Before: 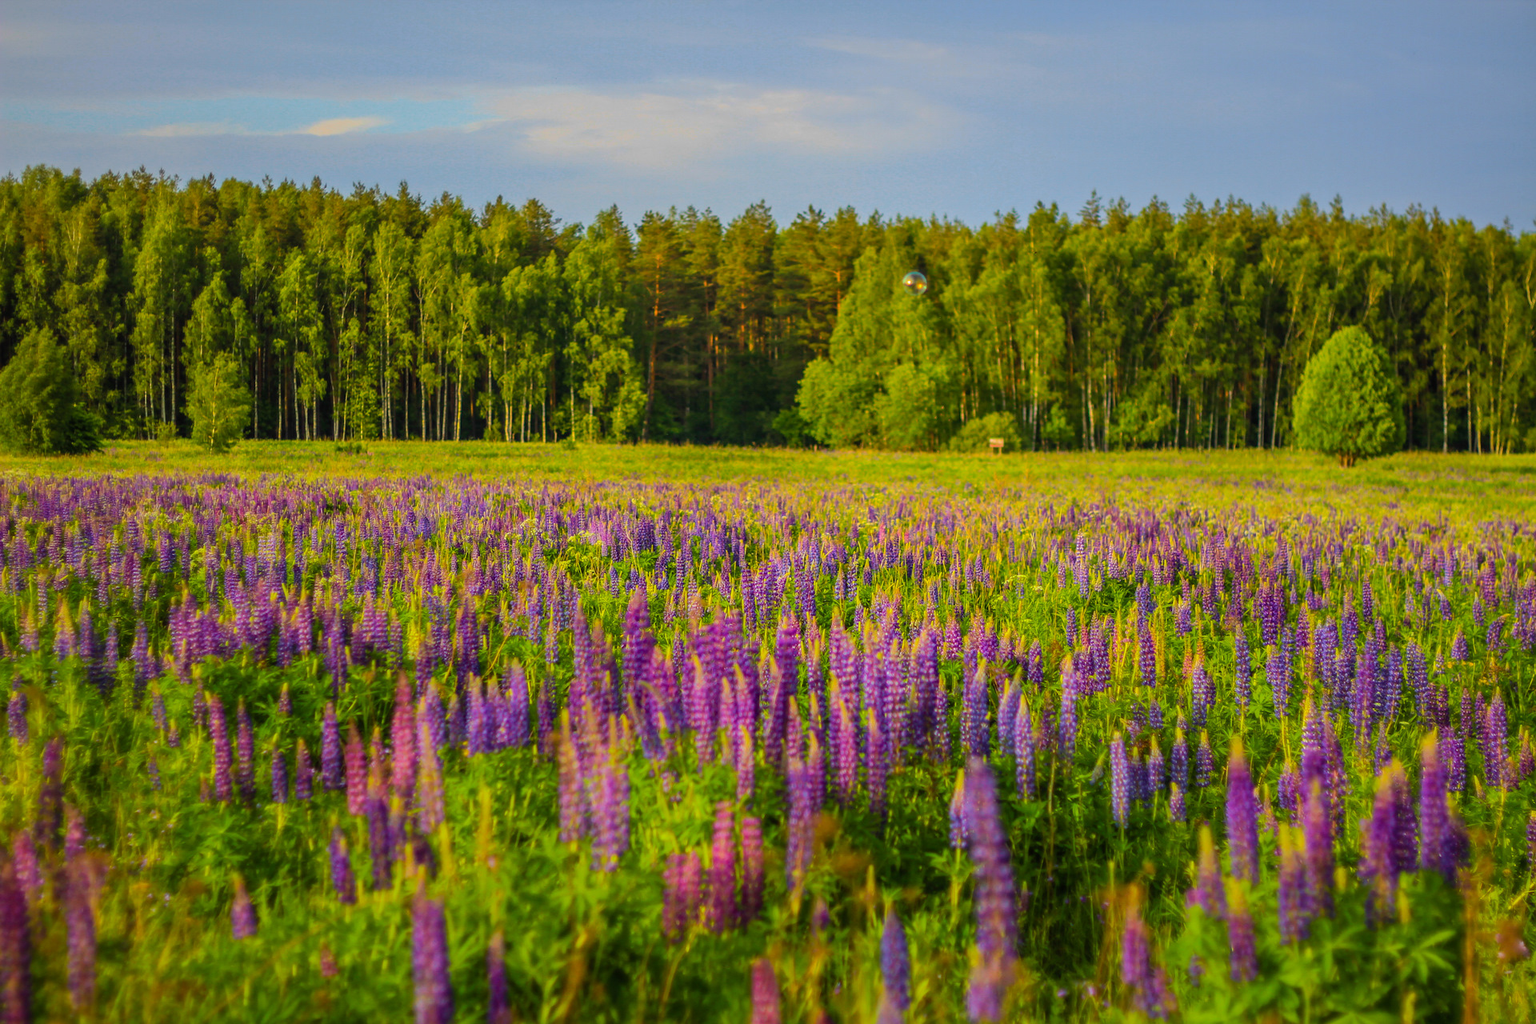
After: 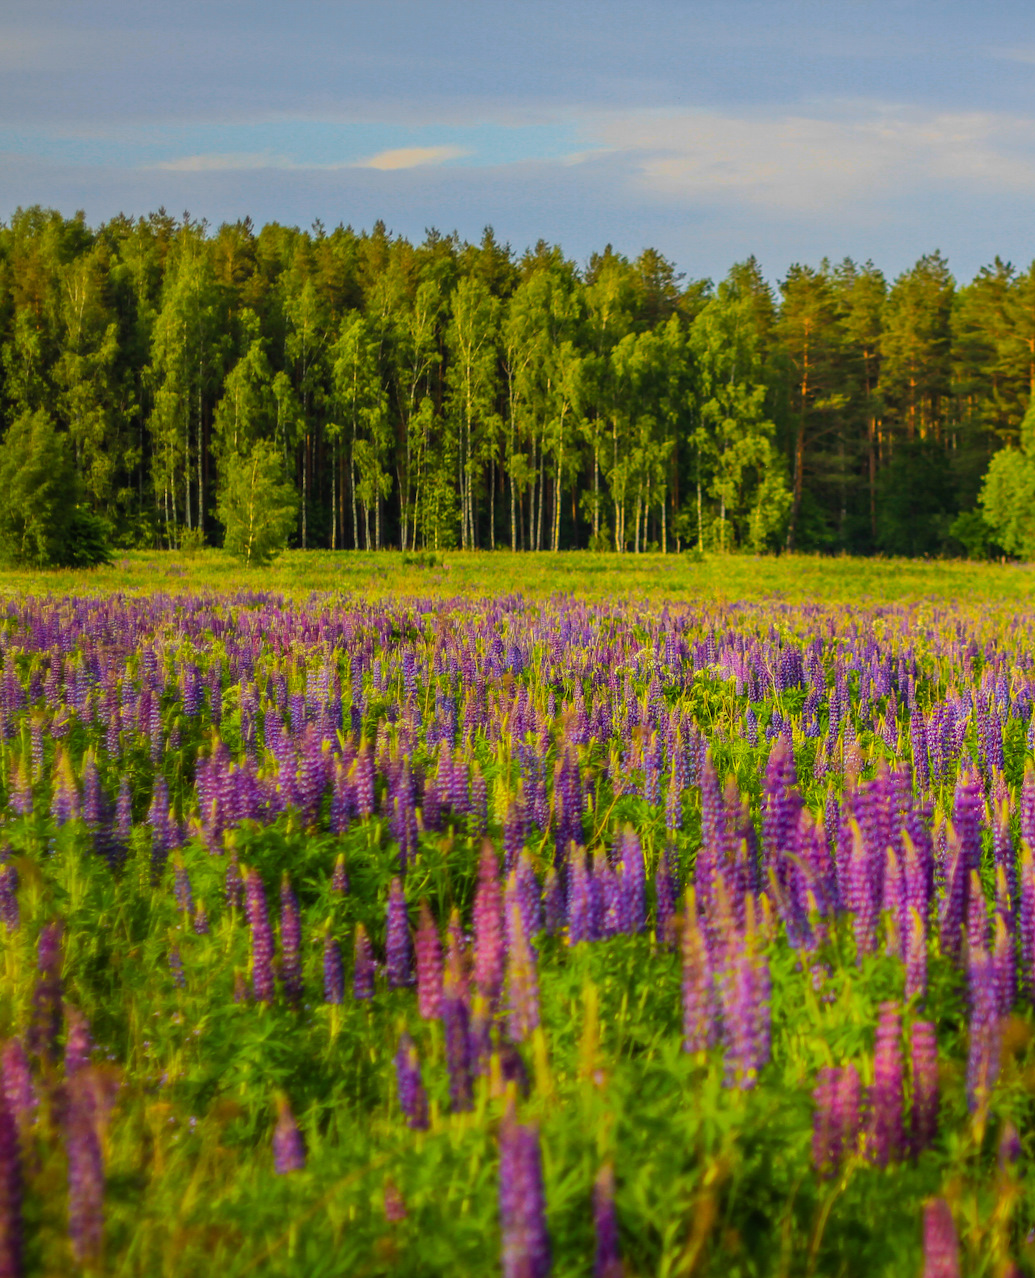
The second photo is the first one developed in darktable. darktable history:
crop: left 0.877%, right 45.194%, bottom 0.079%
